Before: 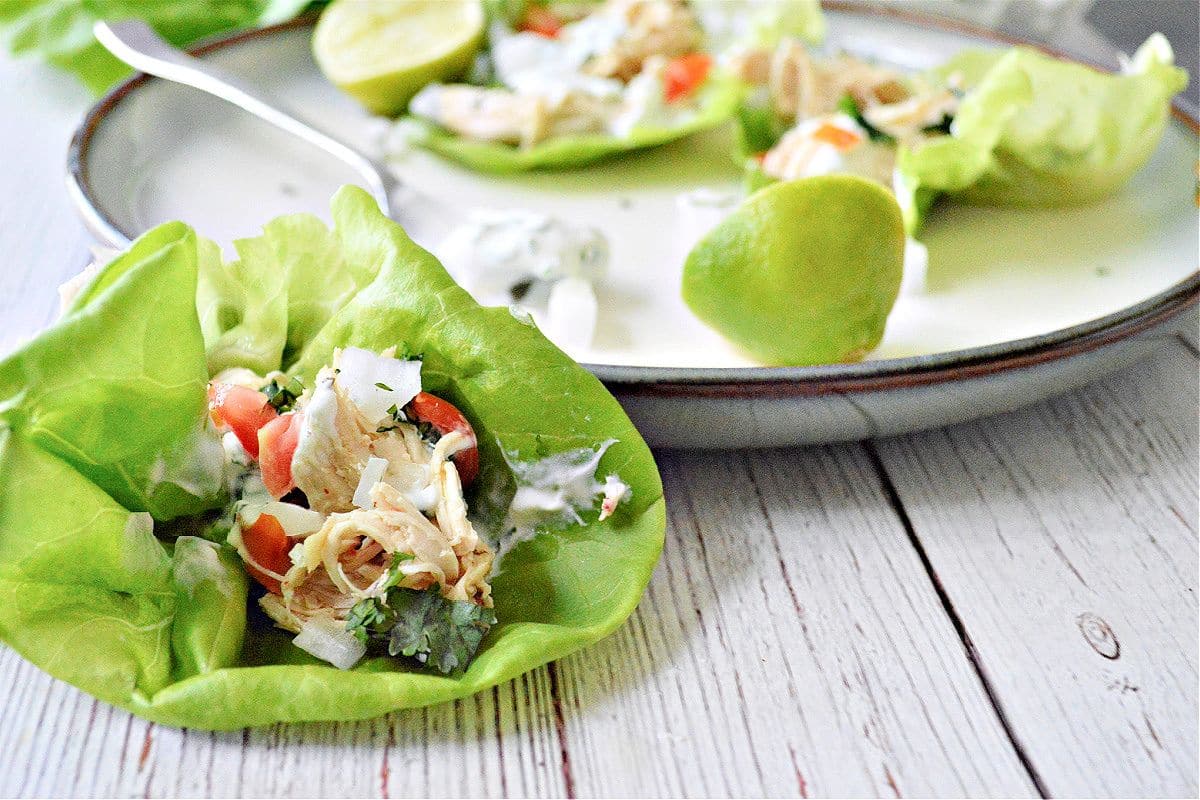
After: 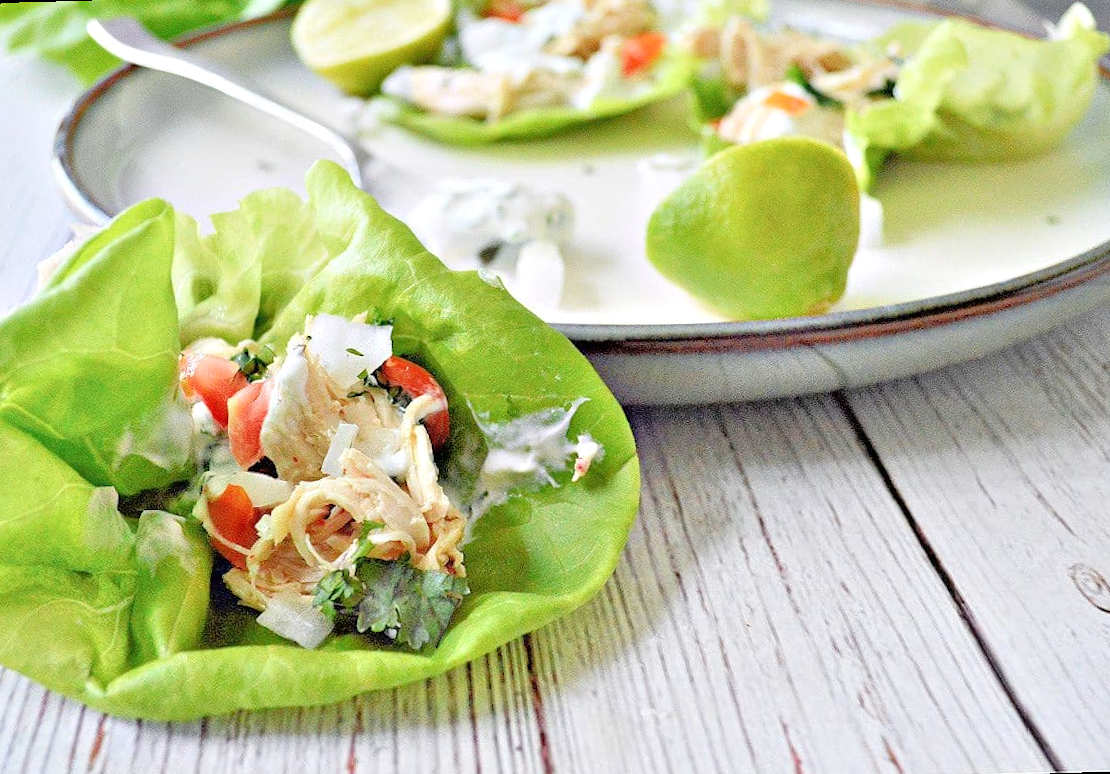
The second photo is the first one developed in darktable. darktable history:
tone equalizer: -7 EV 0.15 EV, -6 EV 0.6 EV, -5 EV 1.15 EV, -4 EV 1.33 EV, -3 EV 1.15 EV, -2 EV 0.6 EV, -1 EV 0.15 EV, mask exposure compensation -0.5 EV
rotate and perspective: rotation -1.68°, lens shift (vertical) -0.146, crop left 0.049, crop right 0.912, crop top 0.032, crop bottom 0.96
